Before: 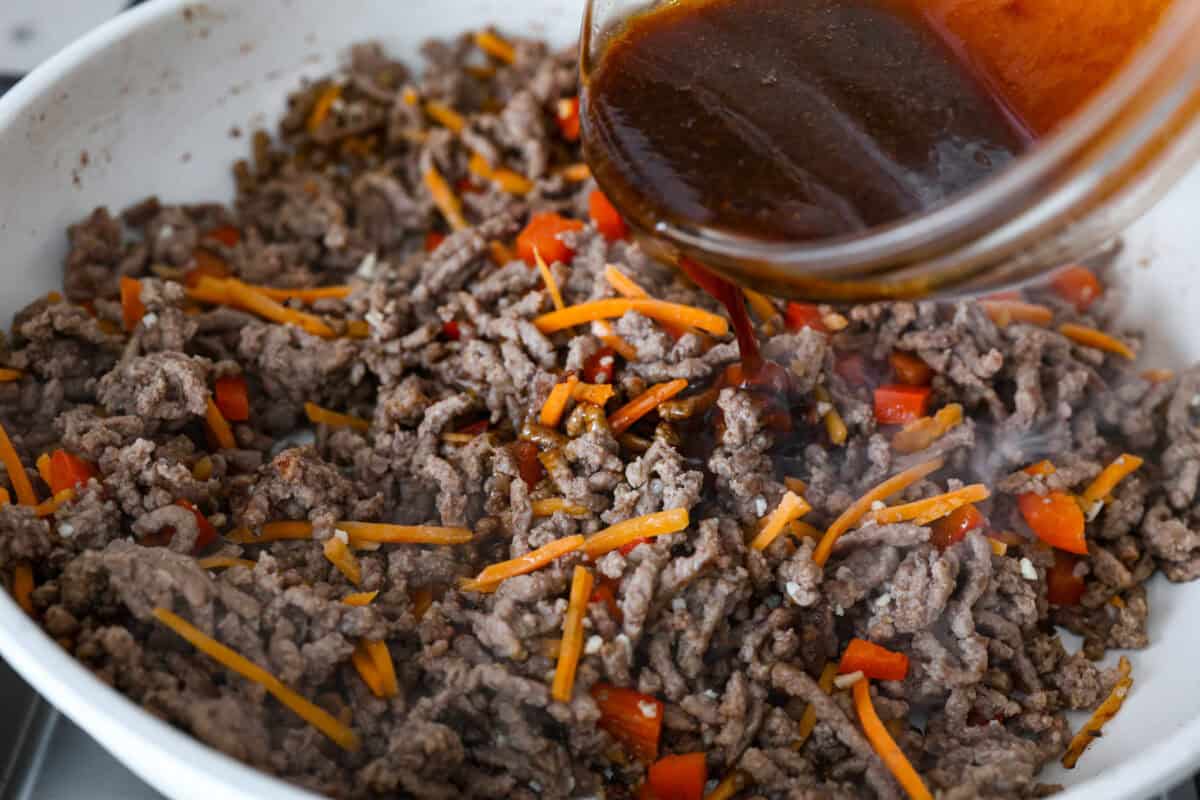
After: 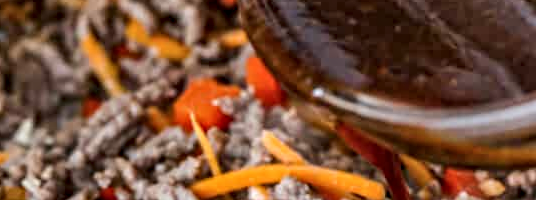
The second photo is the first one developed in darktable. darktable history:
crop: left 28.64%, top 16.832%, right 26.637%, bottom 58.055%
contrast equalizer: y [[0.5, 0.5, 0.501, 0.63, 0.504, 0.5], [0.5 ×6], [0.5 ×6], [0 ×6], [0 ×6]]
local contrast: on, module defaults
exposure: compensate highlight preservation false
shadows and highlights: low approximation 0.01, soften with gaussian
